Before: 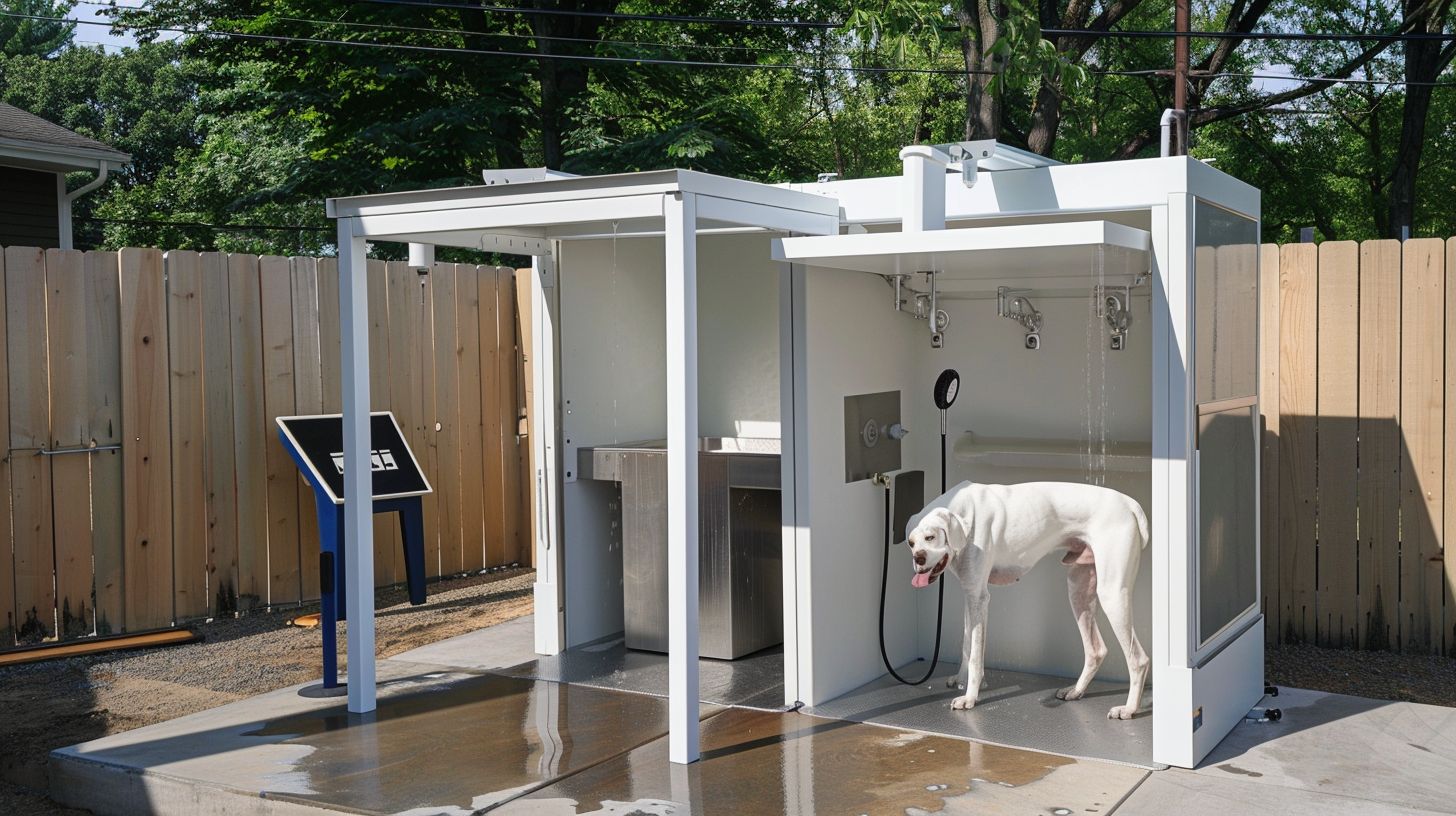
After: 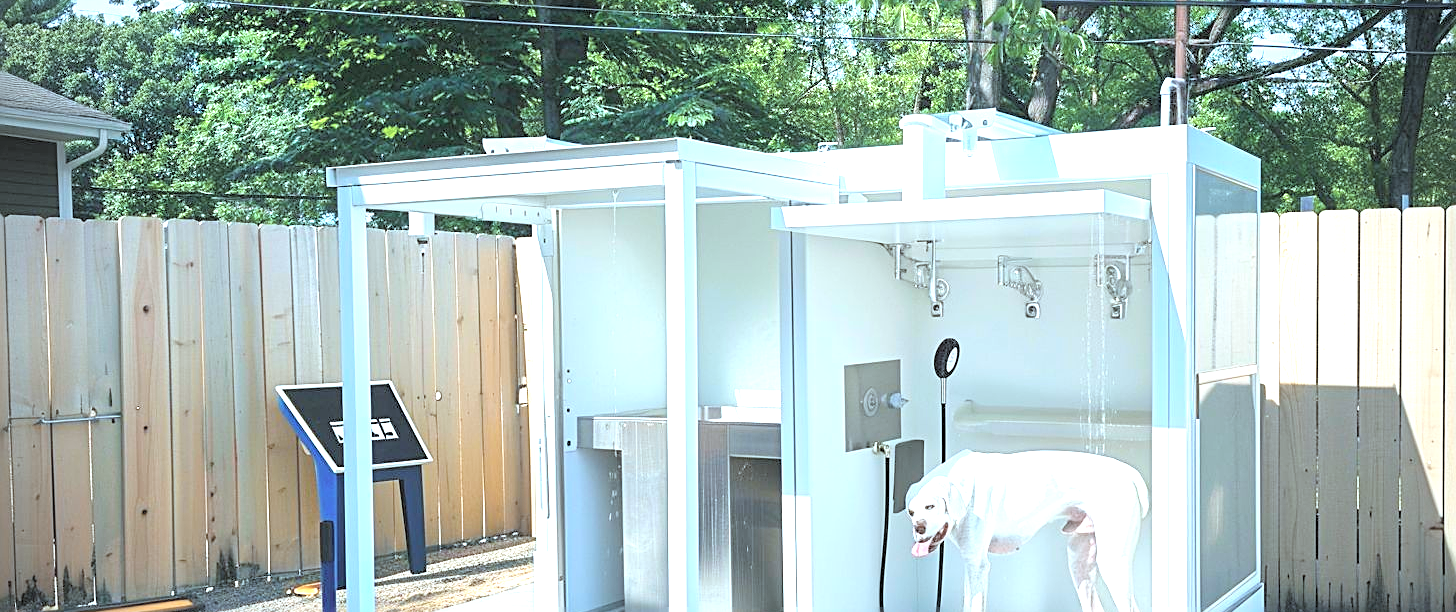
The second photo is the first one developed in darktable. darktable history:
sharpen: on, module defaults
exposure: black level correction 0, exposure 1.675 EV, compensate exposure bias true, compensate highlight preservation false
color balance rgb: perceptual saturation grading › global saturation 30%, global vibrance 20%
white balance: red 0.982, blue 1.018
contrast brightness saturation: brightness 0.28
color correction: highlights a* -12.64, highlights b* -18.1, saturation 0.7
crop: top 3.857%, bottom 21.132%
vignetting: on, module defaults
